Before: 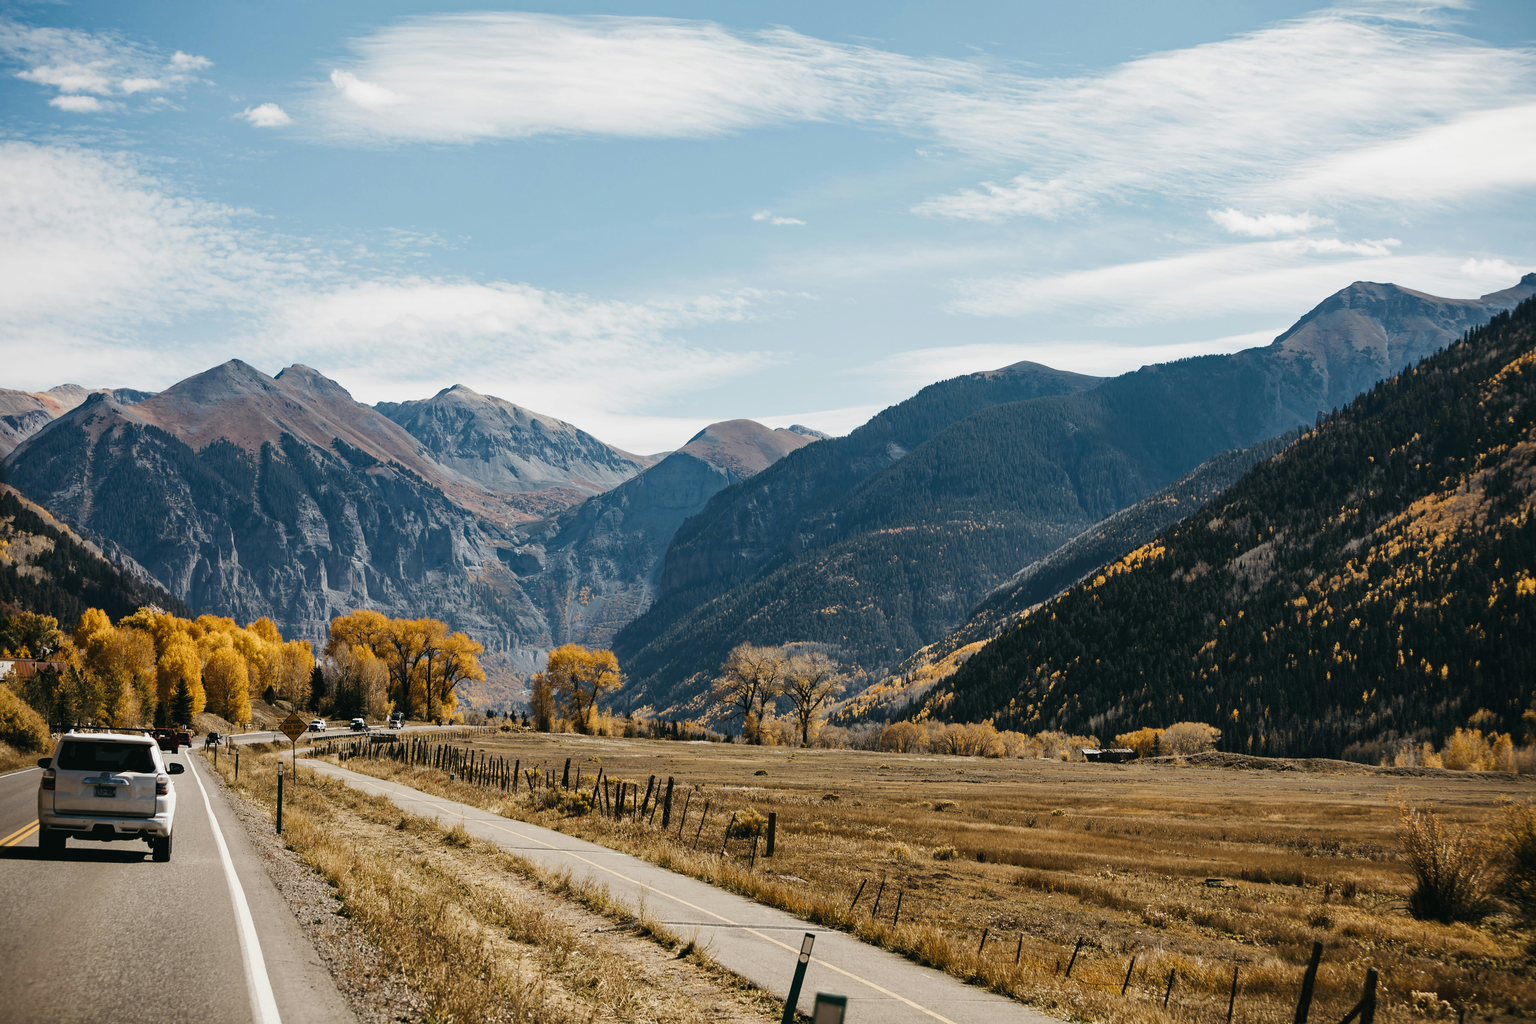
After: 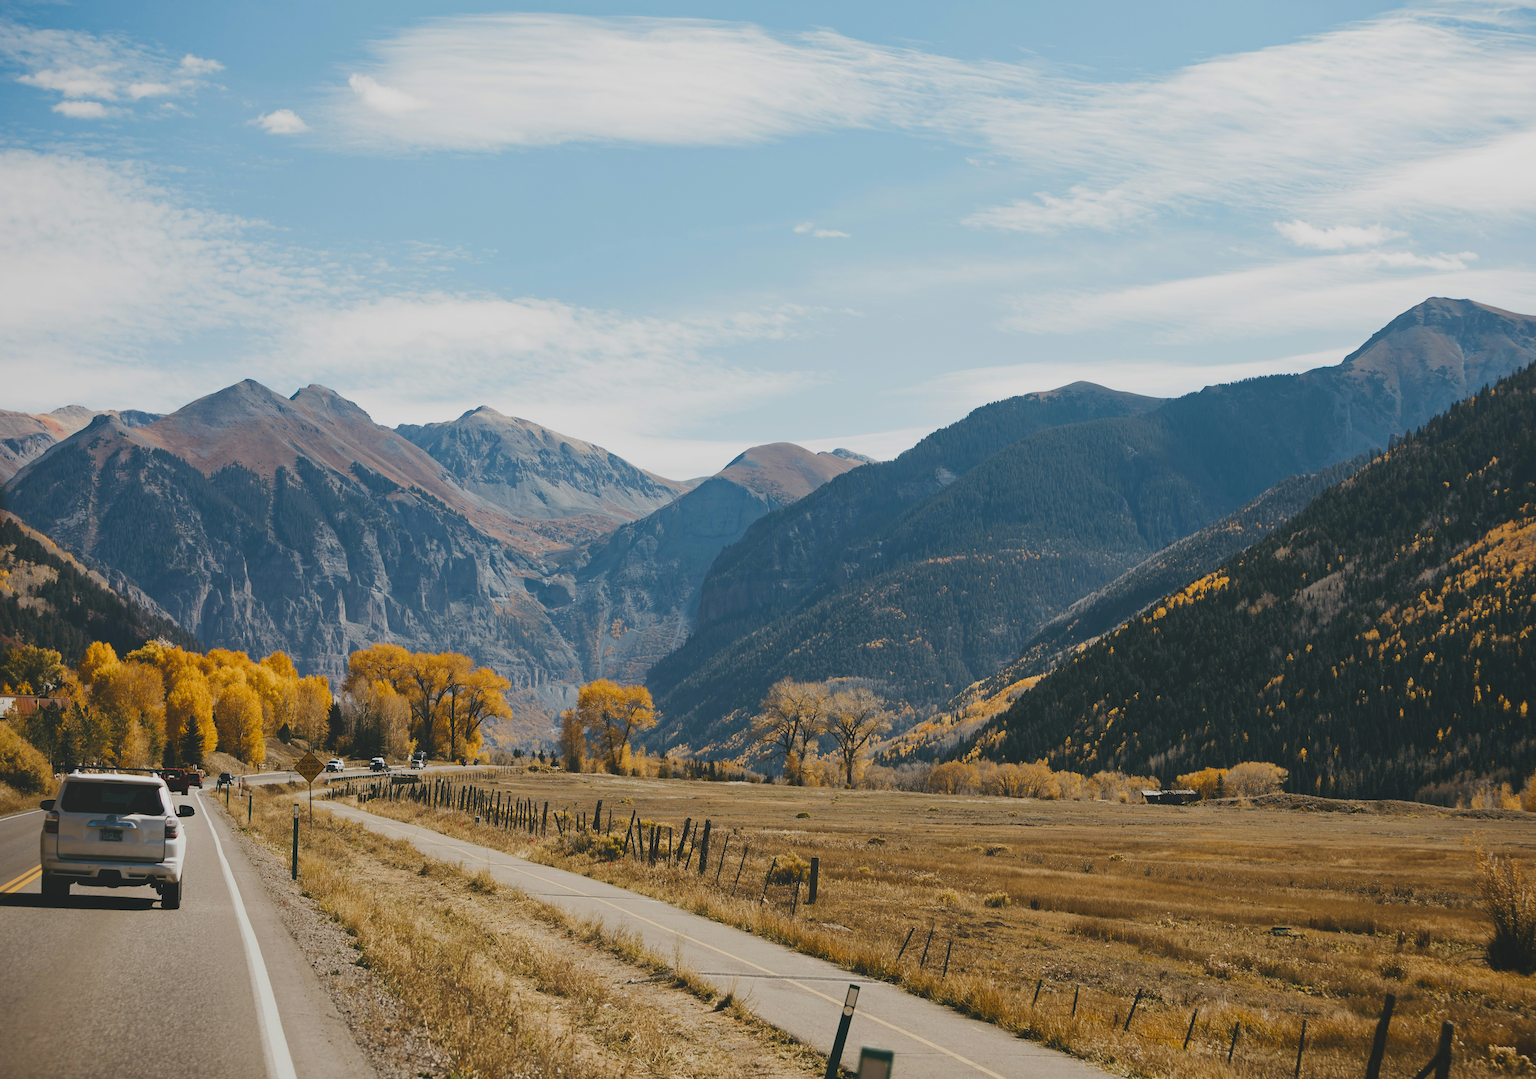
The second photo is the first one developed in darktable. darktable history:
local contrast: detail 70%
crop and rotate: right 5.167%
